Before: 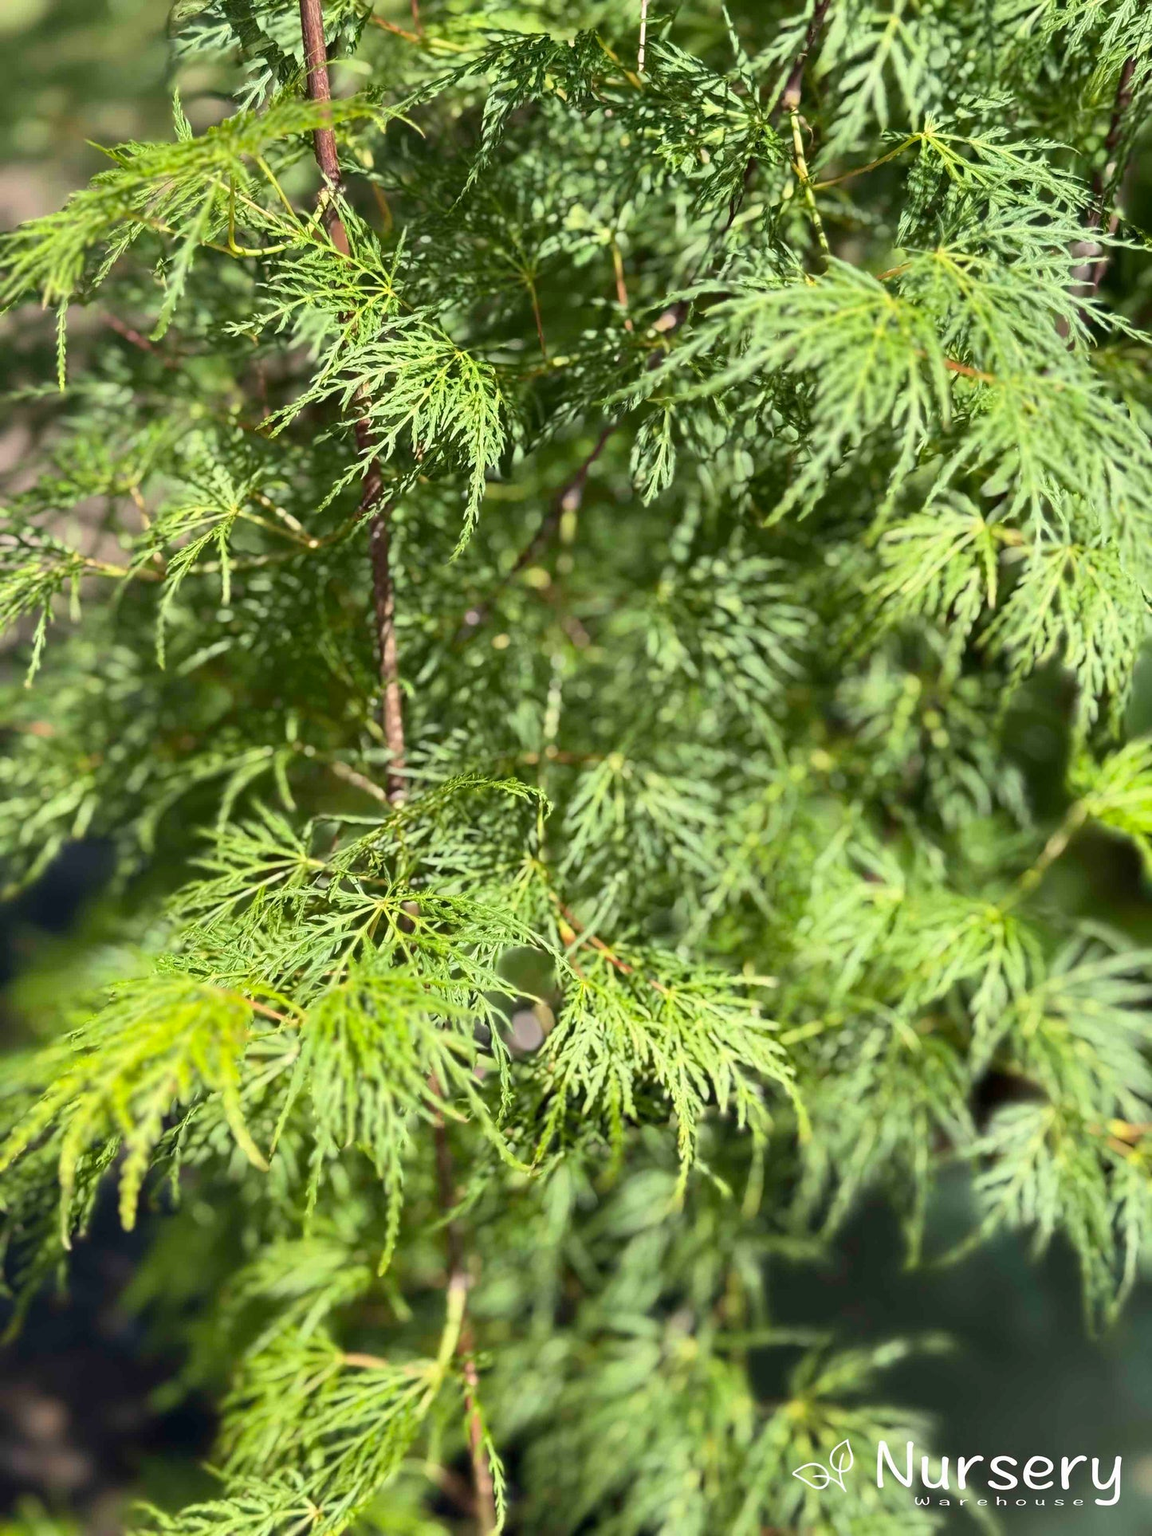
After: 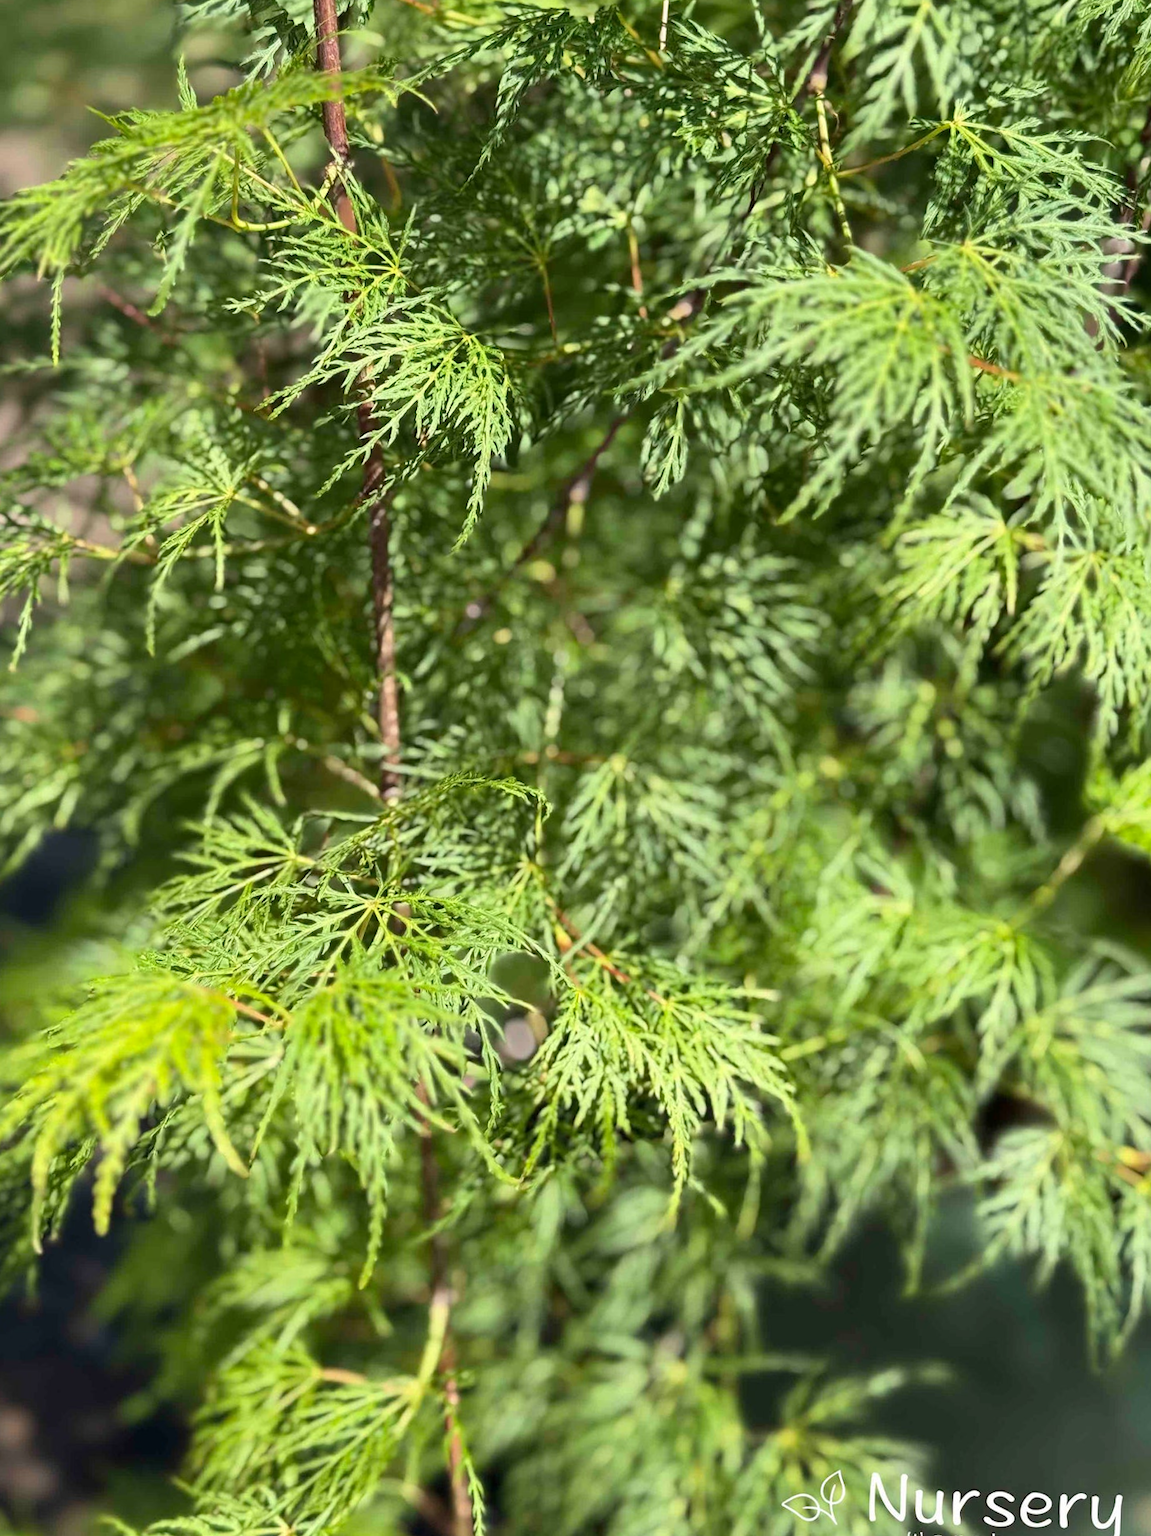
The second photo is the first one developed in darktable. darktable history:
crop and rotate: angle -1.47°
